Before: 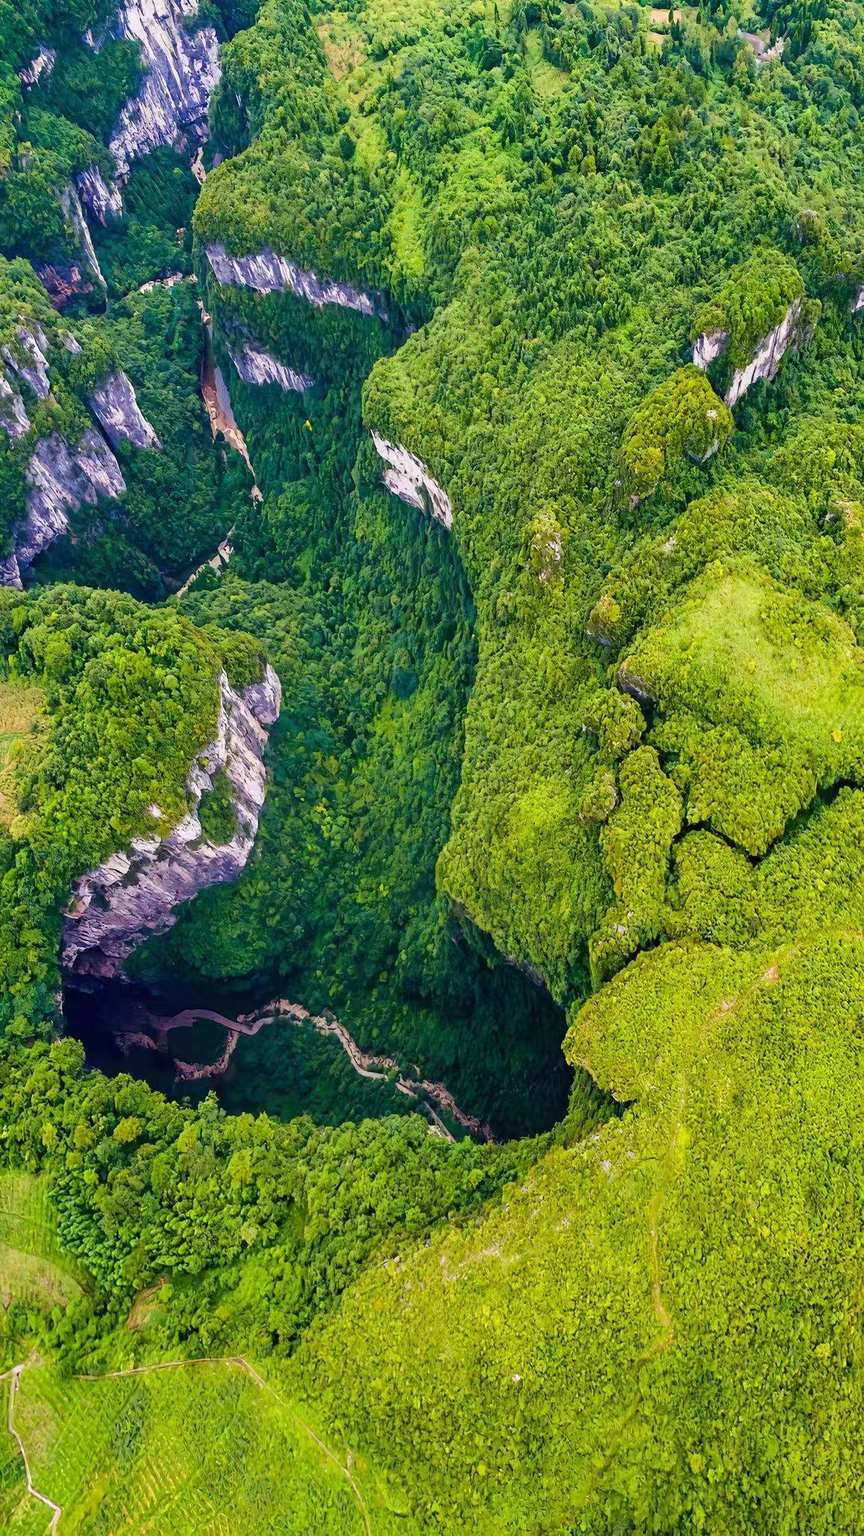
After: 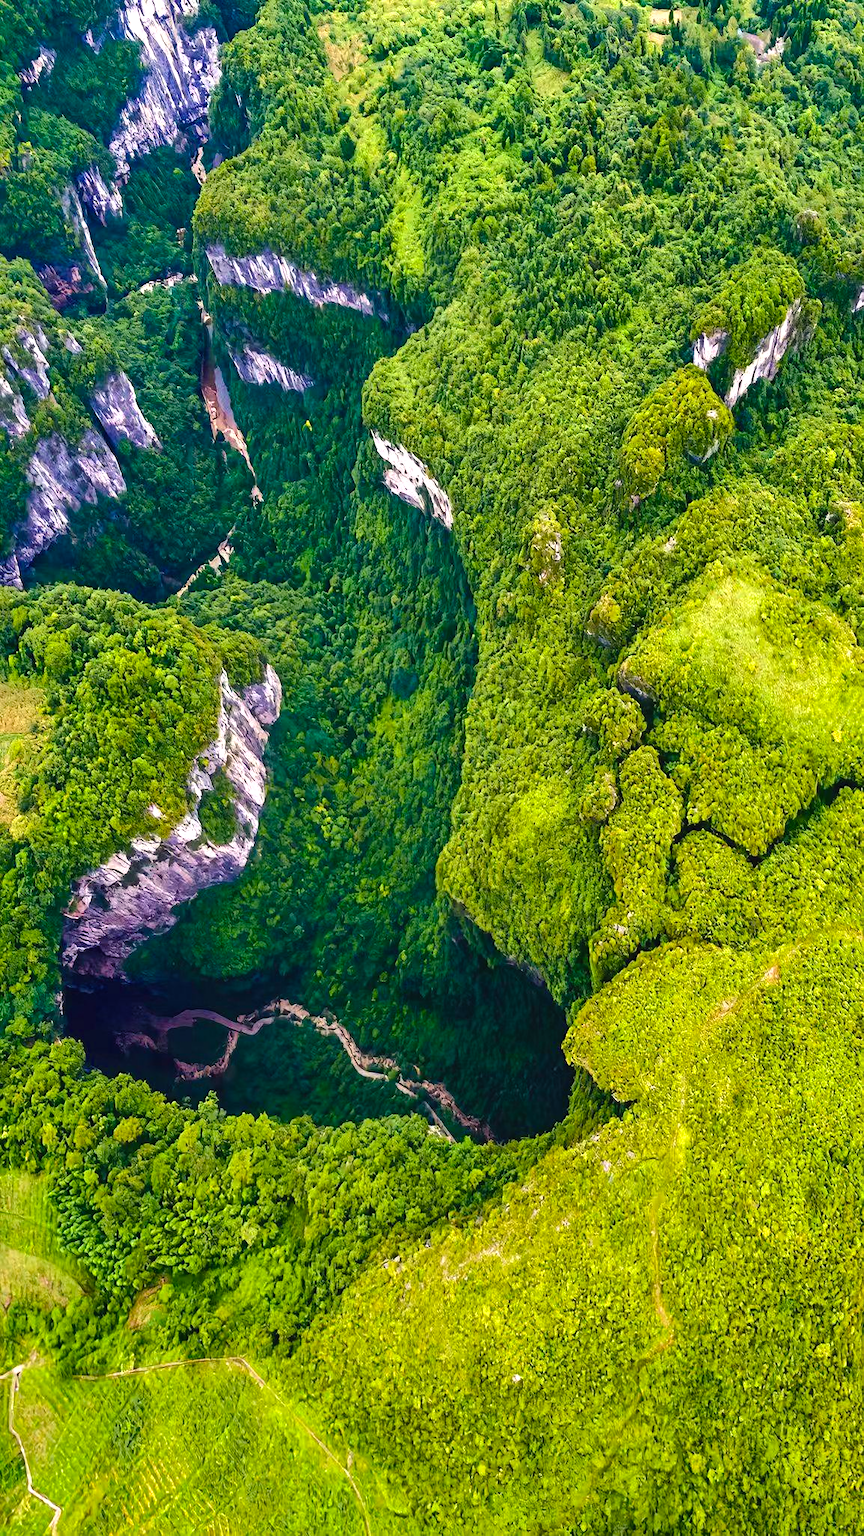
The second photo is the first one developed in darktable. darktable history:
shadows and highlights: shadows 10, white point adjustment 1, highlights -40
color balance rgb: shadows lift › chroma 1%, shadows lift › hue 217.2°, power › hue 310.8°, highlights gain › chroma 1%, highlights gain › hue 54°, global offset › luminance 0.5%, global offset › hue 171.6°, perceptual saturation grading › global saturation 14.09%, perceptual saturation grading › highlights -25%, perceptual saturation grading › shadows 30%, perceptual brilliance grading › highlights 13.42%, perceptual brilliance grading › mid-tones 8.05%, perceptual brilliance grading › shadows -17.45%, global vibrance 25%
contrast brightness saturation: contrast 0.01, saturation -0.05
